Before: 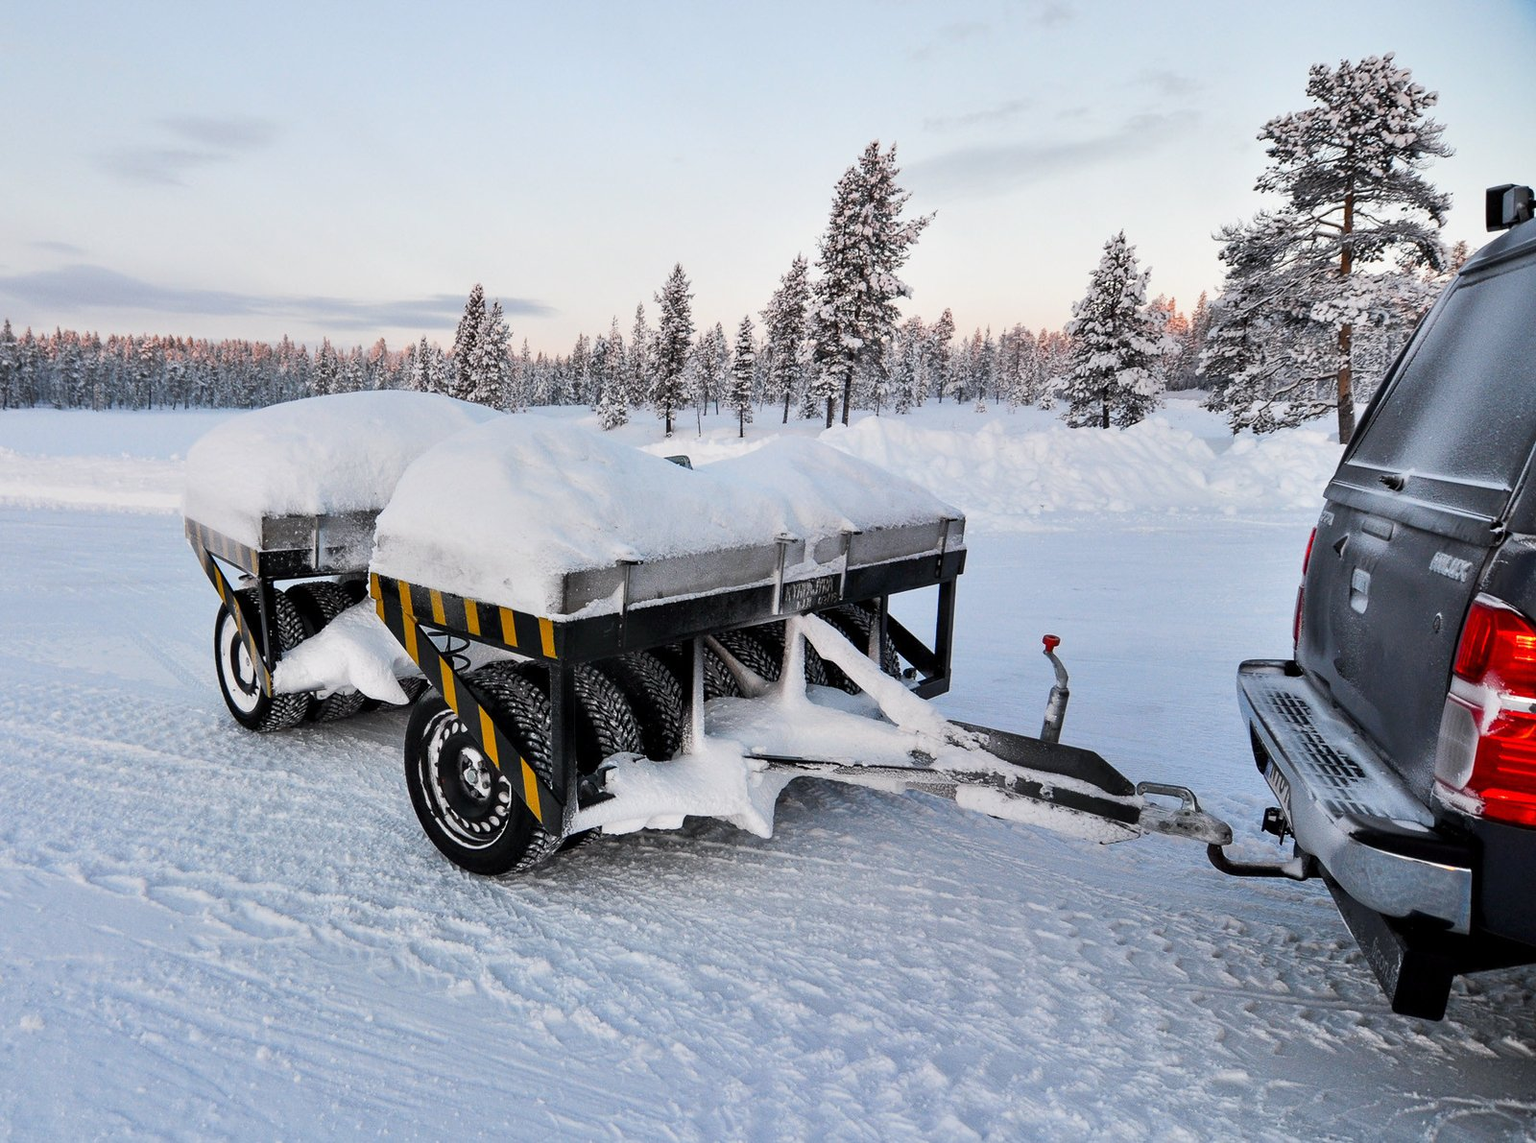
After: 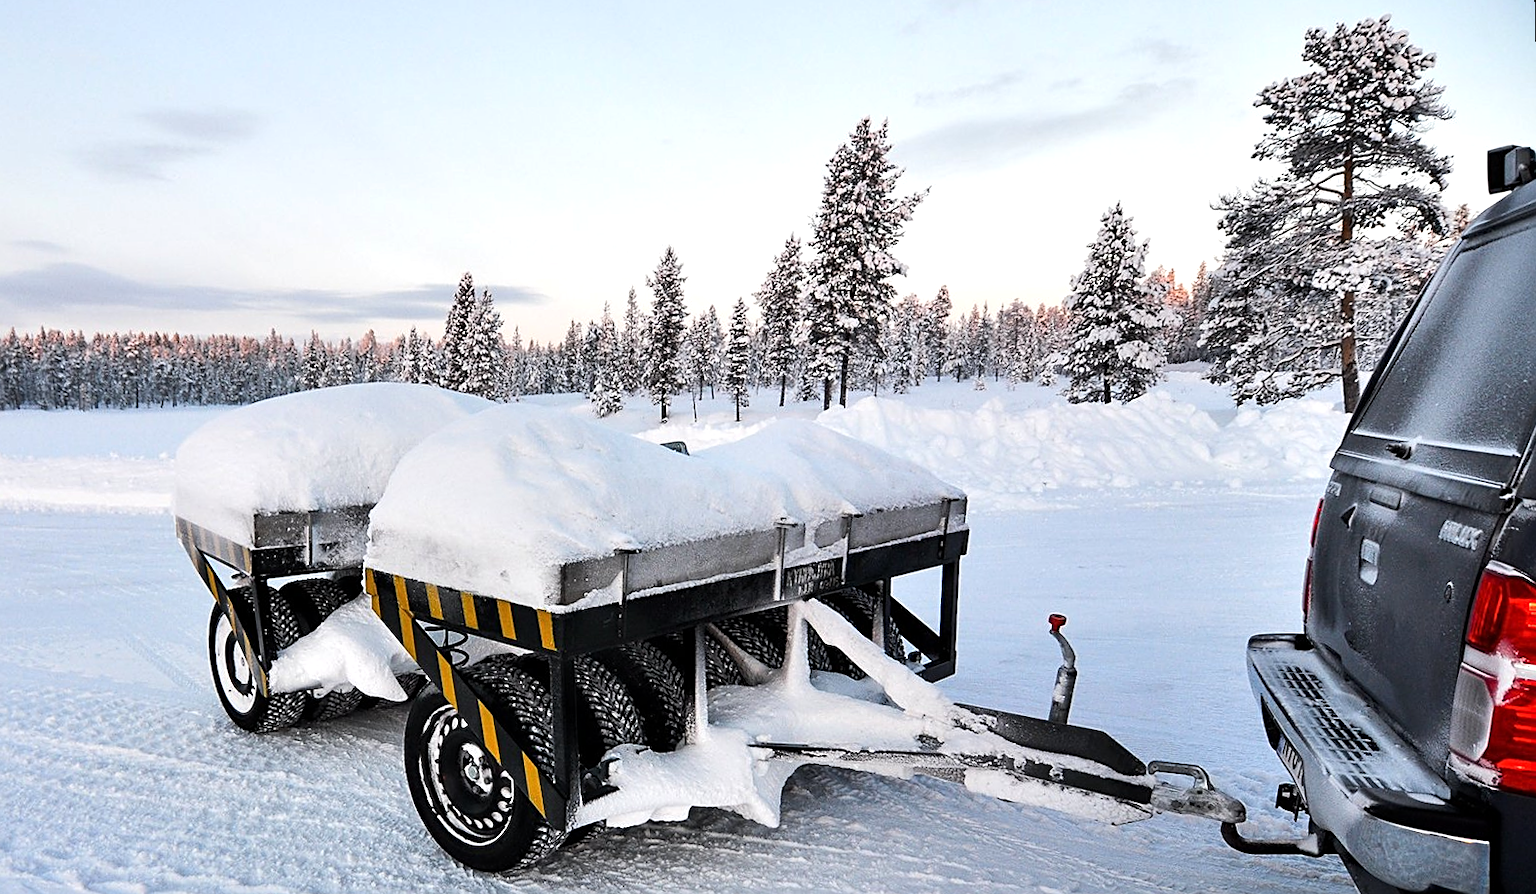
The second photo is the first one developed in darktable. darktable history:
crop: bottom 19.644%
sharpen: on, module defaults
rotate and perspective: rotation -1.42°, crop left 0.016, crop right 0.984, crop top 0.035, crop bottom 0.965
tone equalizer: -8 EV -0.417 EV, -7 EV -0.389 EV, -6 EV -0.333 EV, -5 EV -0.222 EV, -3 EV 0.222 EV, -2 EV 0.333 EV, -1 EV 0.389 EV, +0 EV 0.417 EV, edges refinement/feathering 500, mask exposure compensation -1.57 EV, preserve details no
